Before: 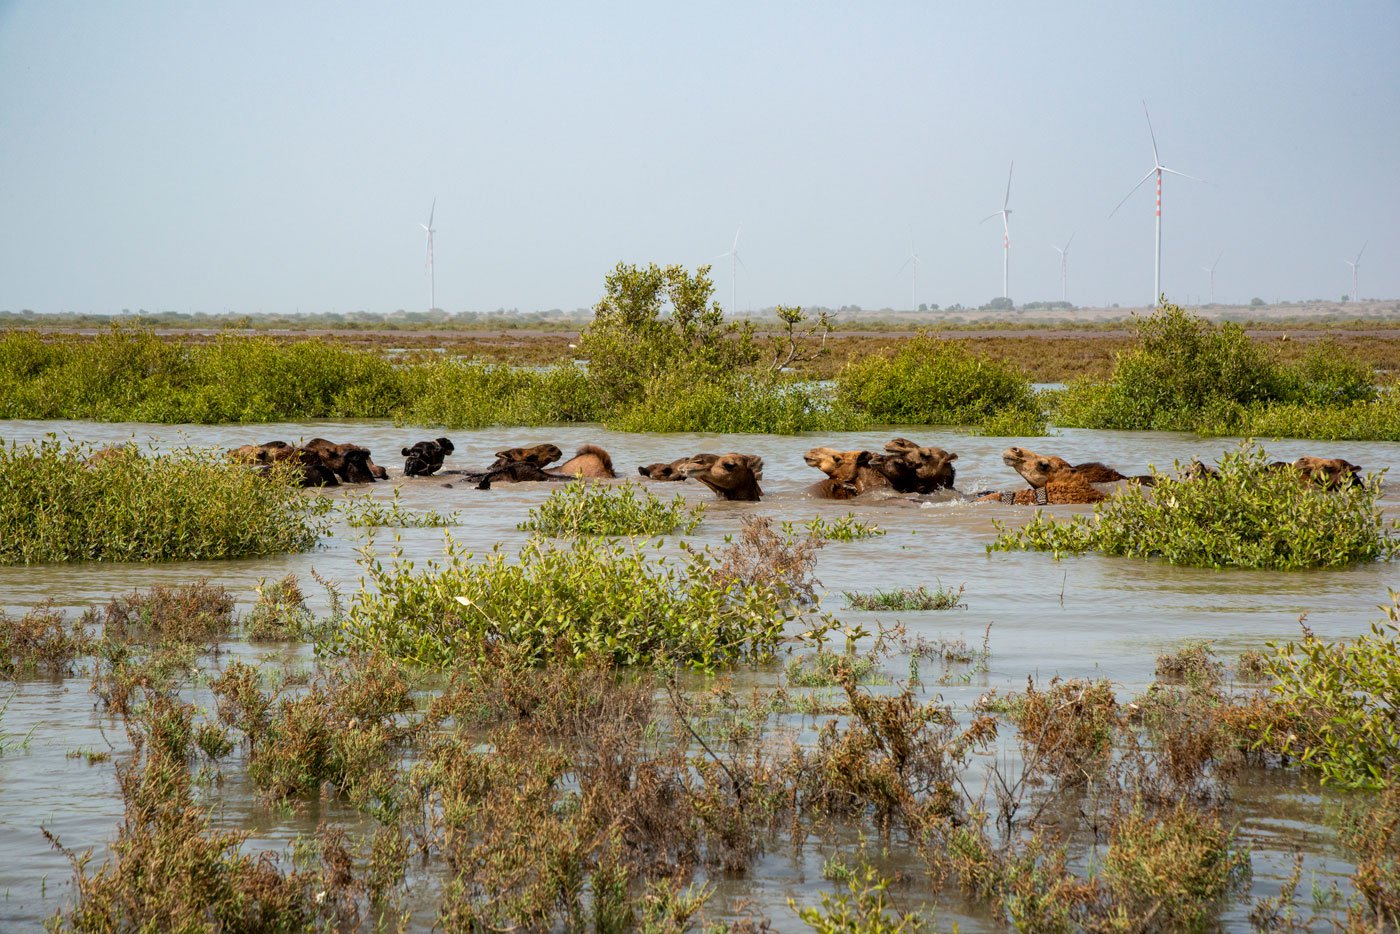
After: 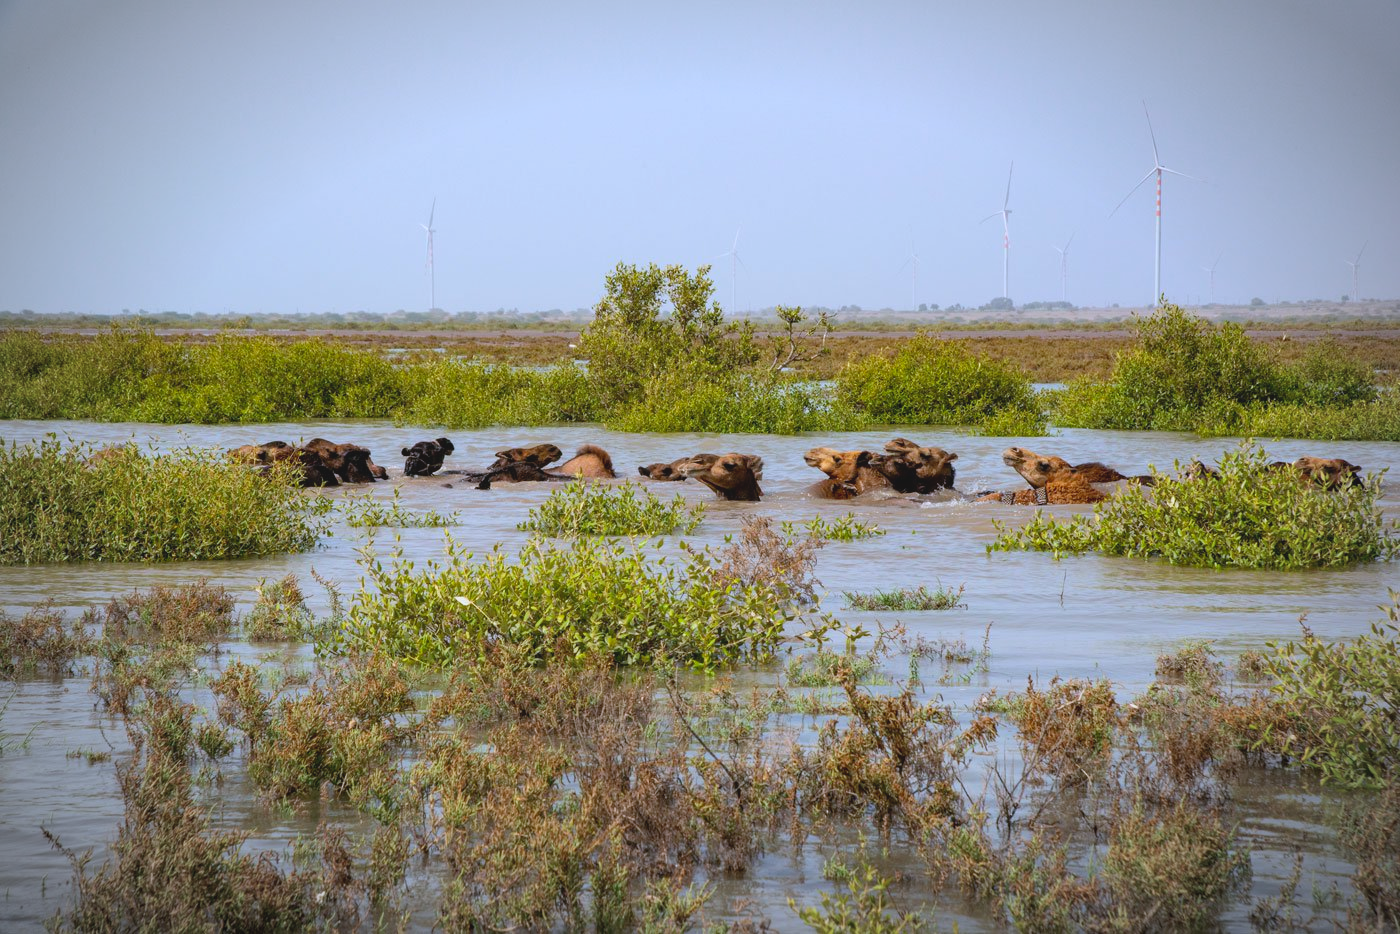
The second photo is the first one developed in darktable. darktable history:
contrast brightness saturation: contrast -0.1, brightness 0.05, saturation 0.08
white balance: red 0.967, blue 1.119, emerald 0.756
vignetting: automatic ratio true
